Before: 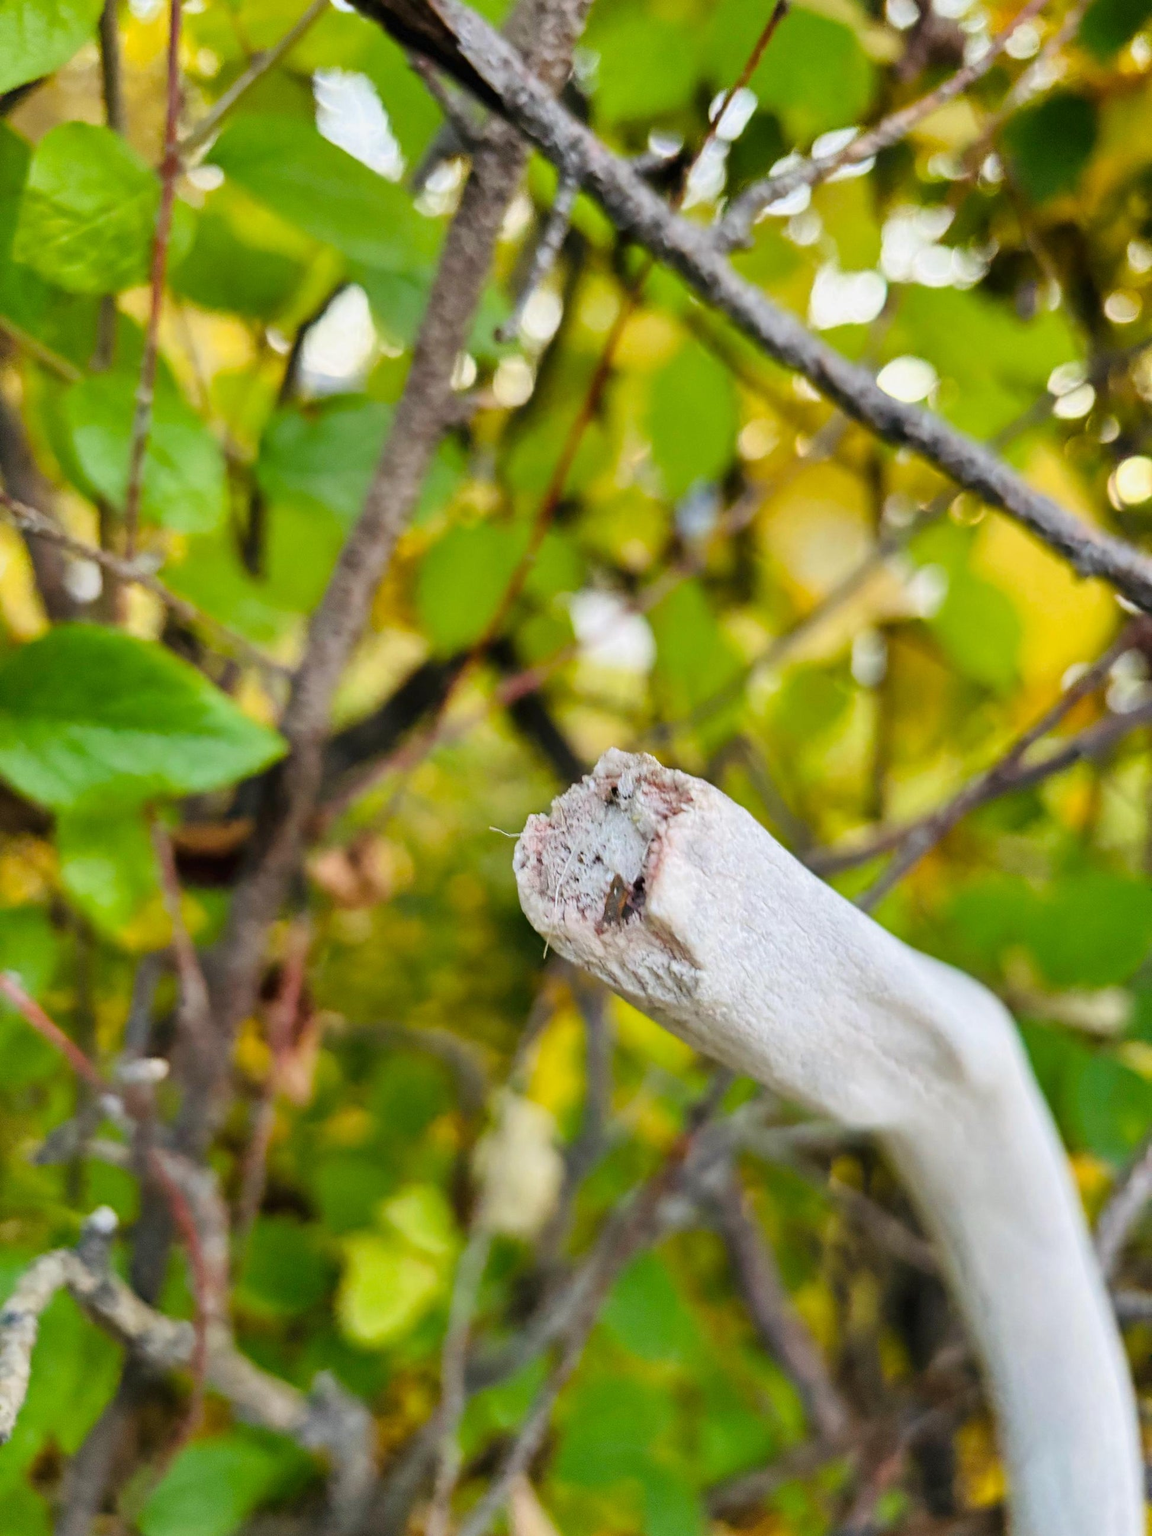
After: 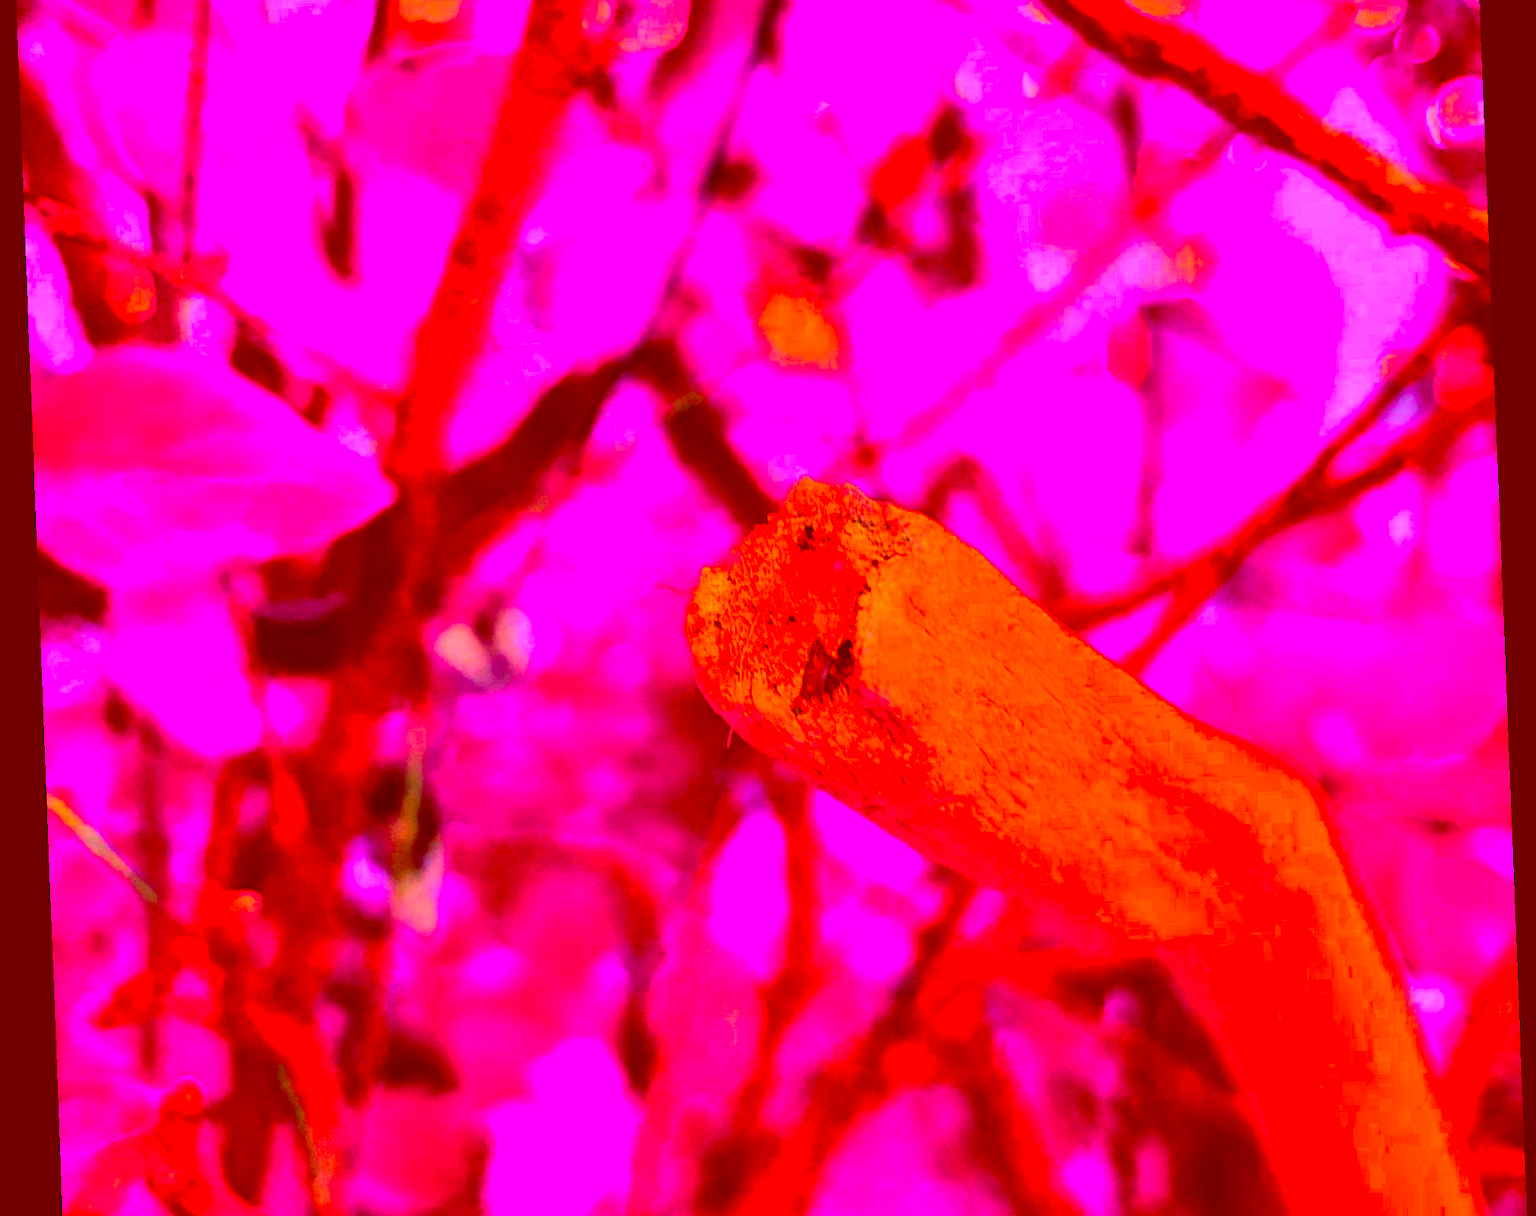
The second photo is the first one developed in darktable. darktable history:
rotate and perspective: rotation -2.22°, lens shift (horizontal) -0.022, automatic cropping off
contrast brightness saturation: contrast 0.28
crop and rotate: top 25.357%, bottom 13.942%
color correction: highlights a* -39.68, highlights b* -40, shadows a* -40, shadows b* -40, saturation -3
